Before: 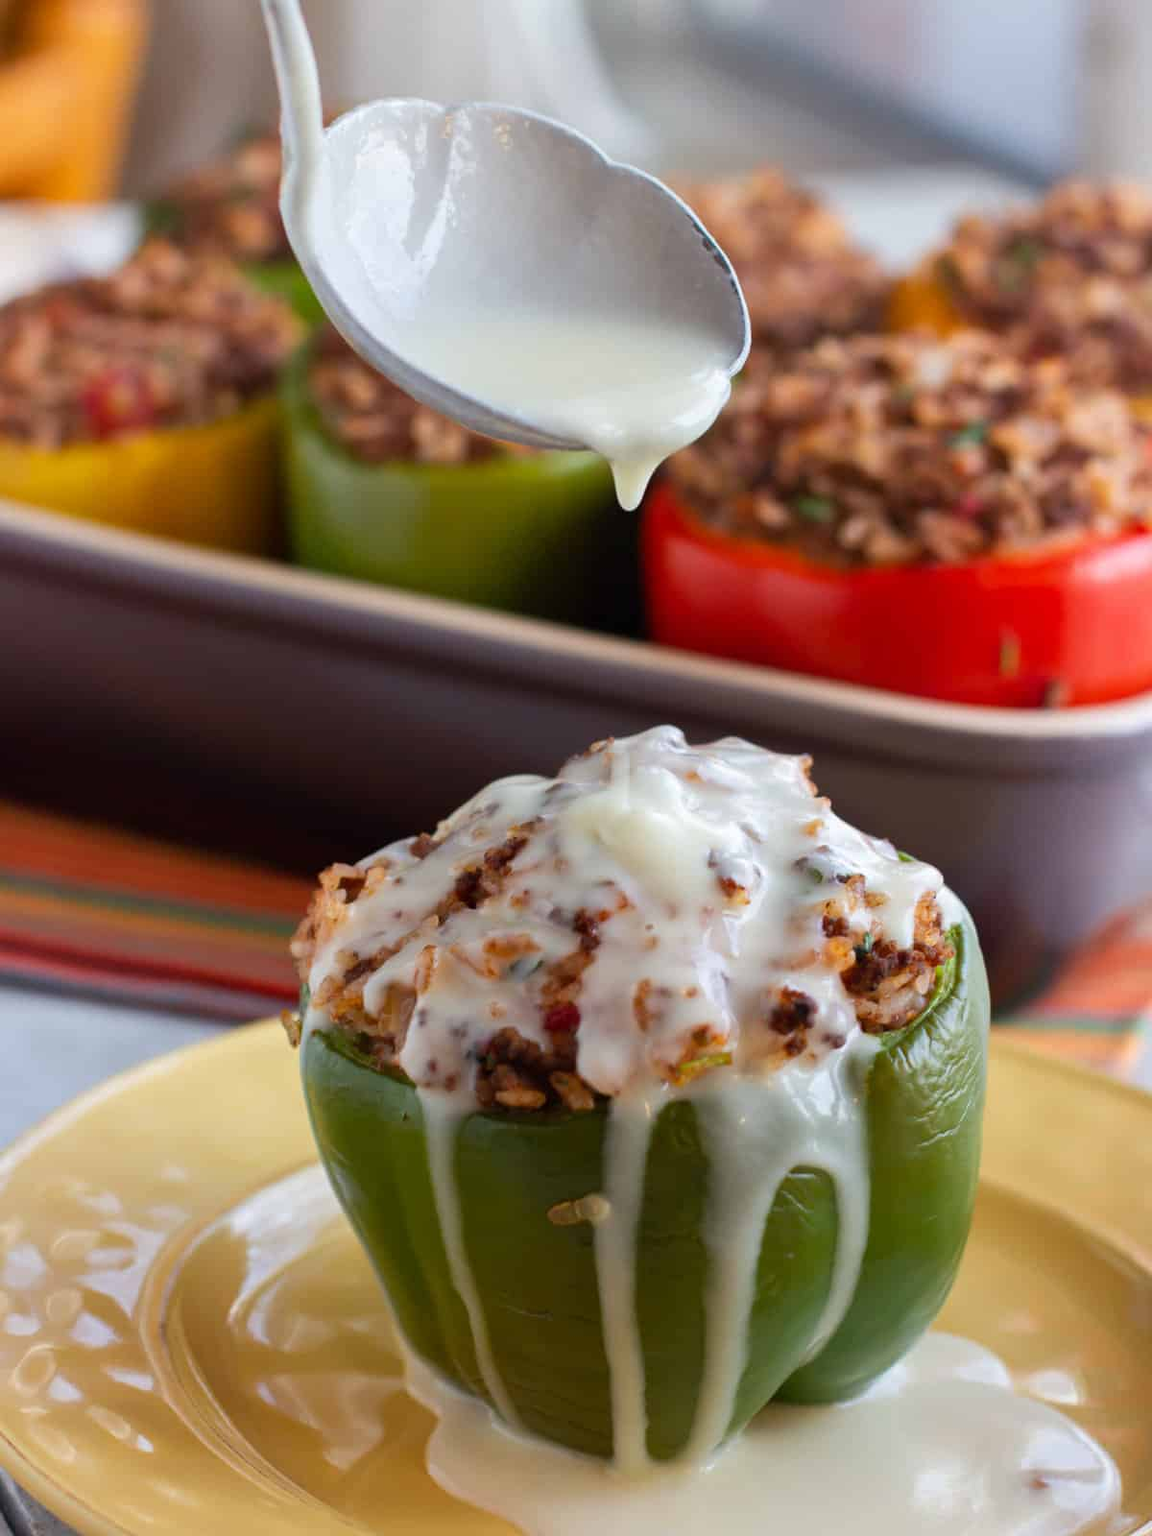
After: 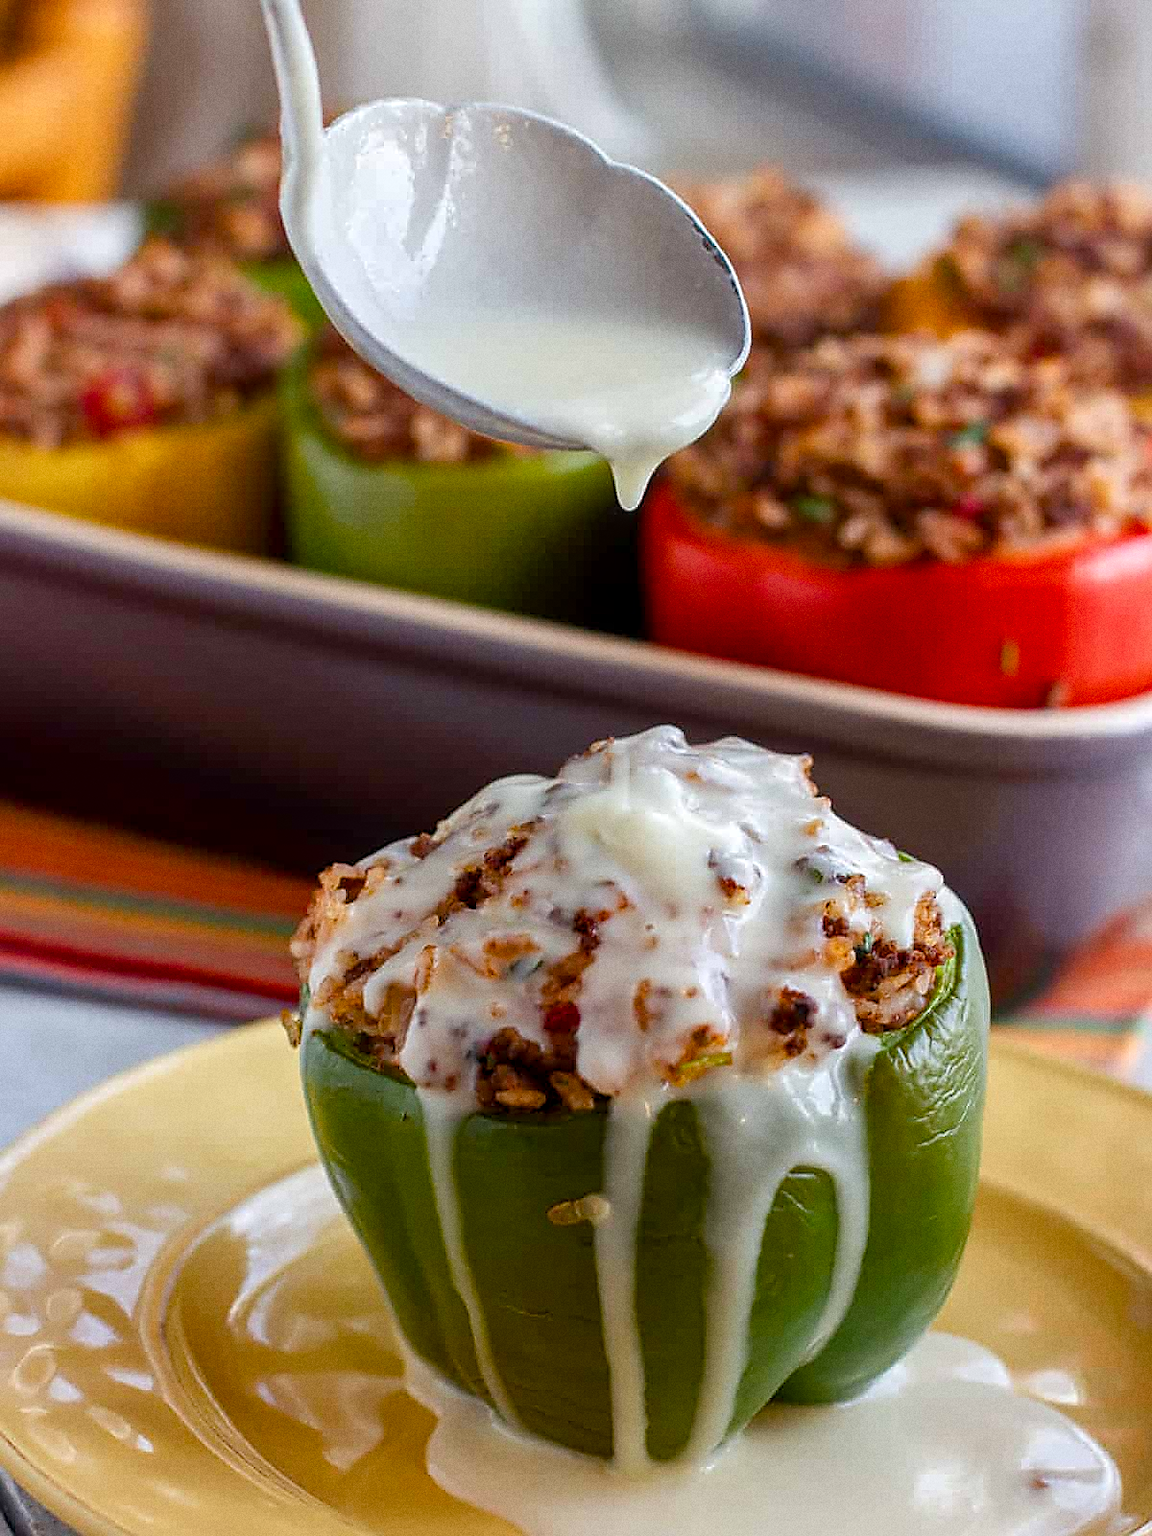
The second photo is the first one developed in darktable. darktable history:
sharpen: radius 1.4, amount 1.25, threshold 0.7
local contrast: on, module defaults
exposure: compensate highlight preservation false
grain: coarseness 0.09 ISO
color balance rgb: perceptual saturation grading › global saturation 20%, perceptual saturation grading › highlights -25%, perceptual saturation grading › shadows 25%
